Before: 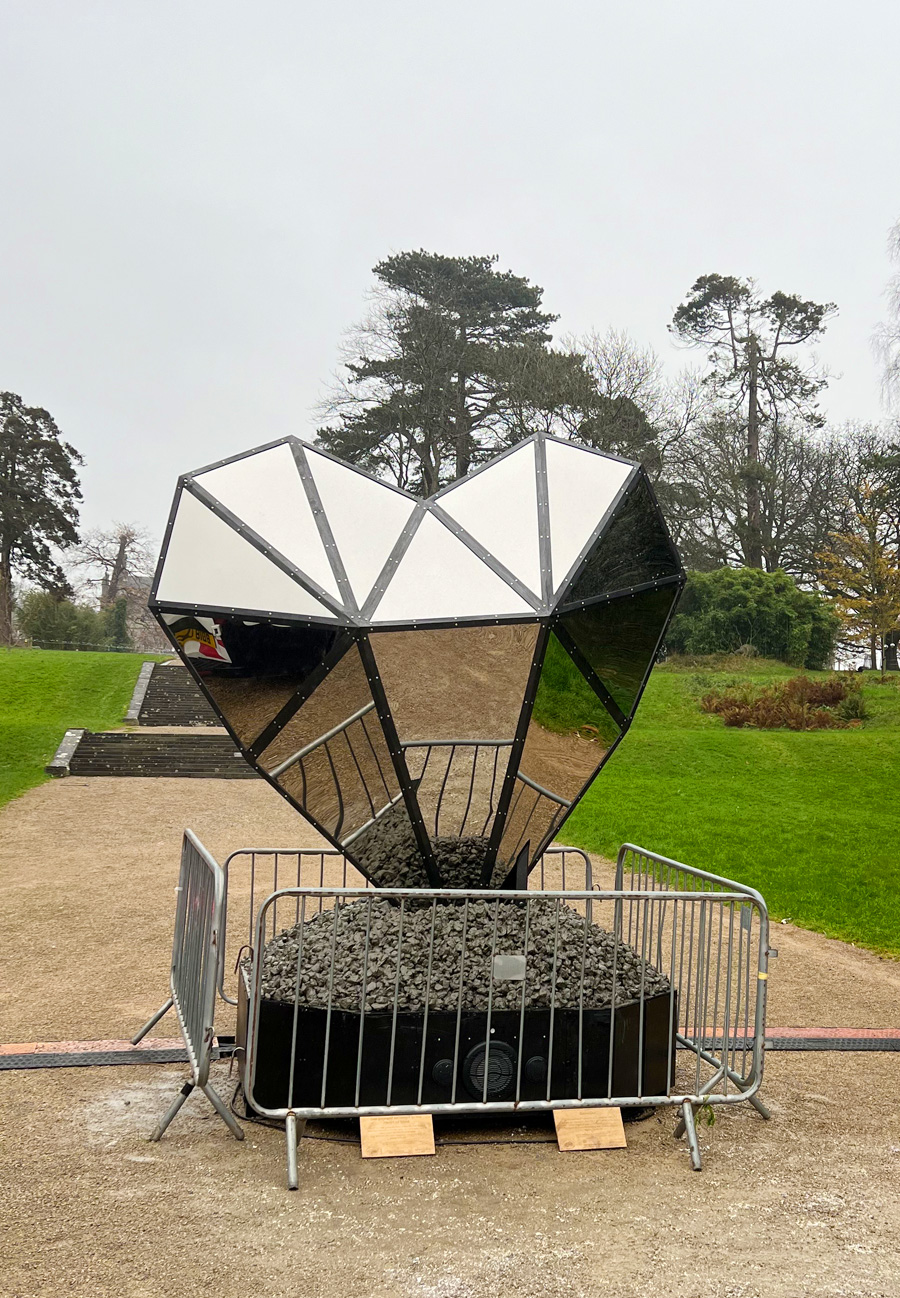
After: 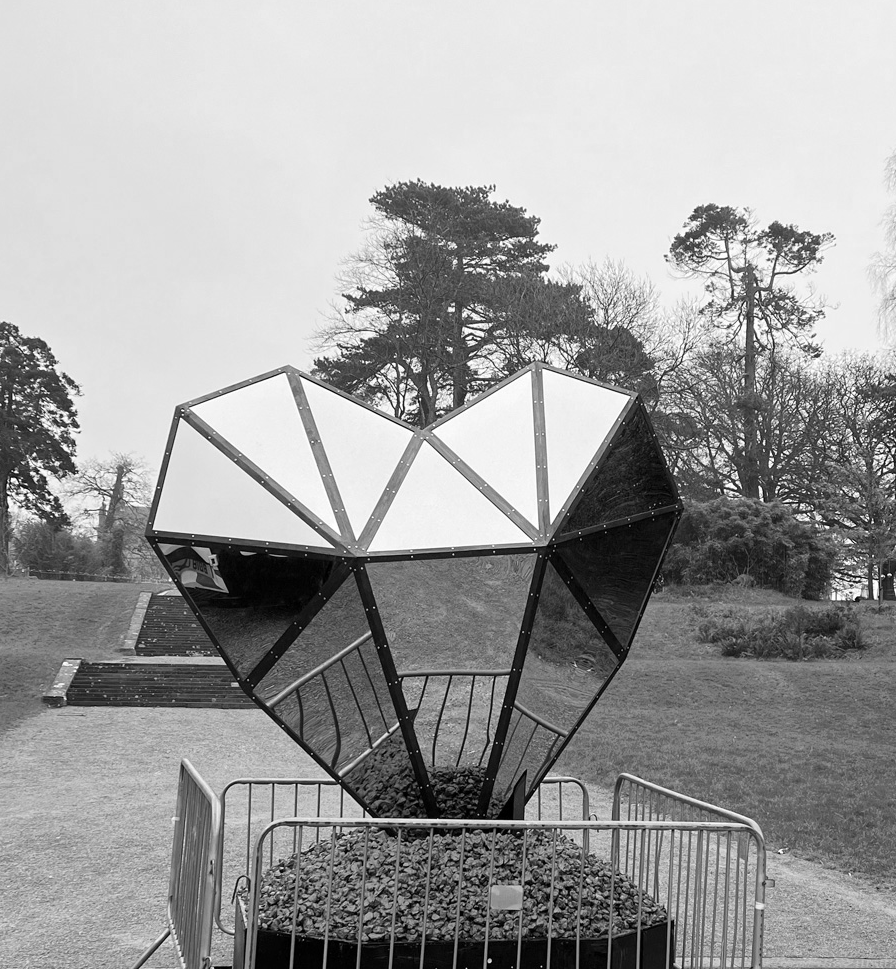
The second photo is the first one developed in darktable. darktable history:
color correction: saturation 0.3
crop: left 0.387%, top 5.469%, bottom 19.809%
monochrome: a 0, b 0, size 0.5, highlights 0.57
